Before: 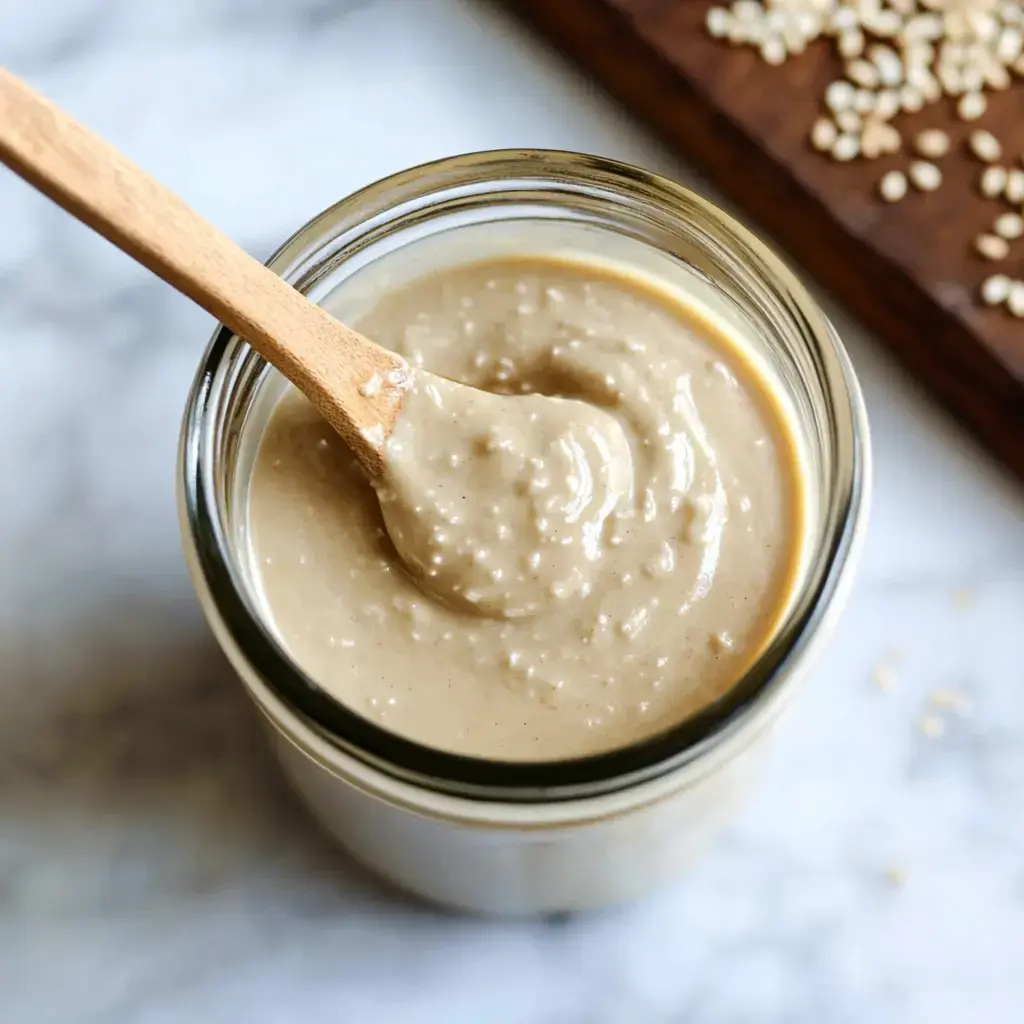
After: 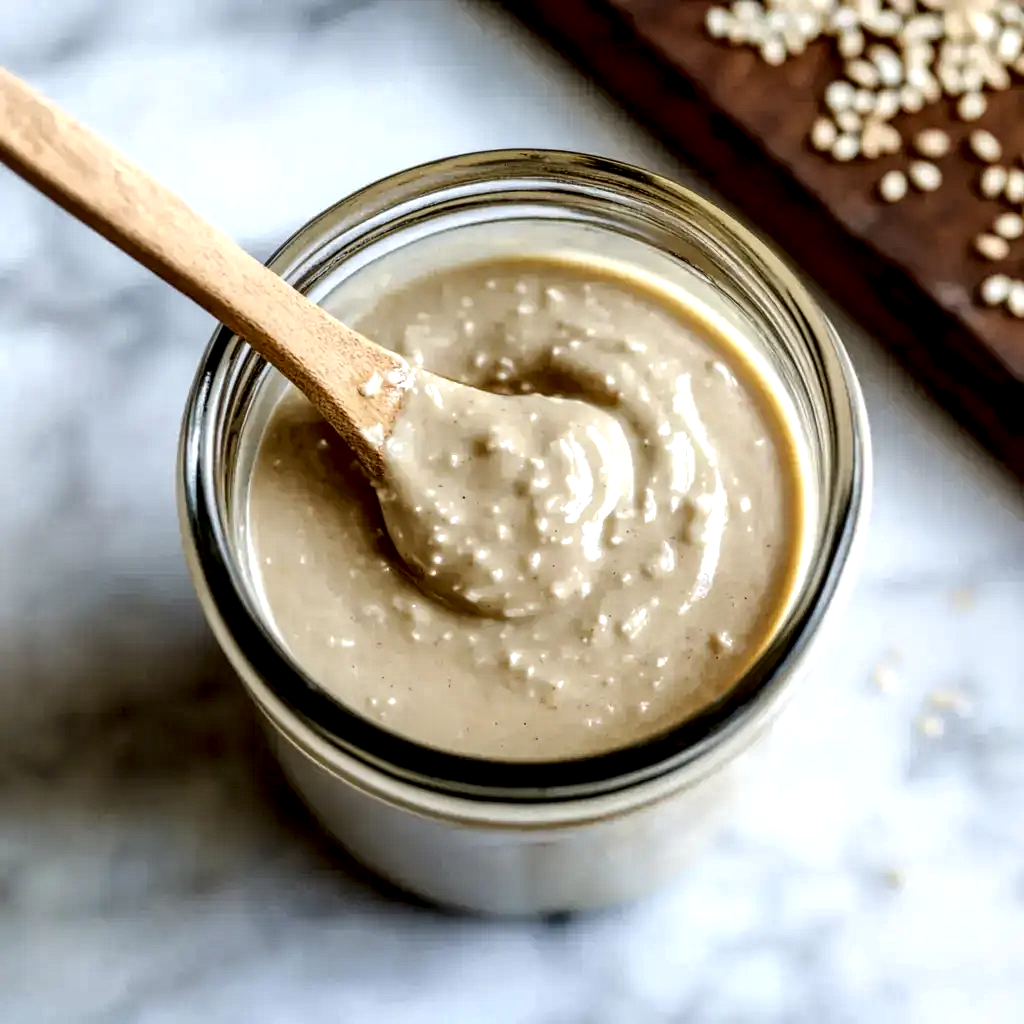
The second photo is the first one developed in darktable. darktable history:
local contrast: highlights 19%, detail 187%
